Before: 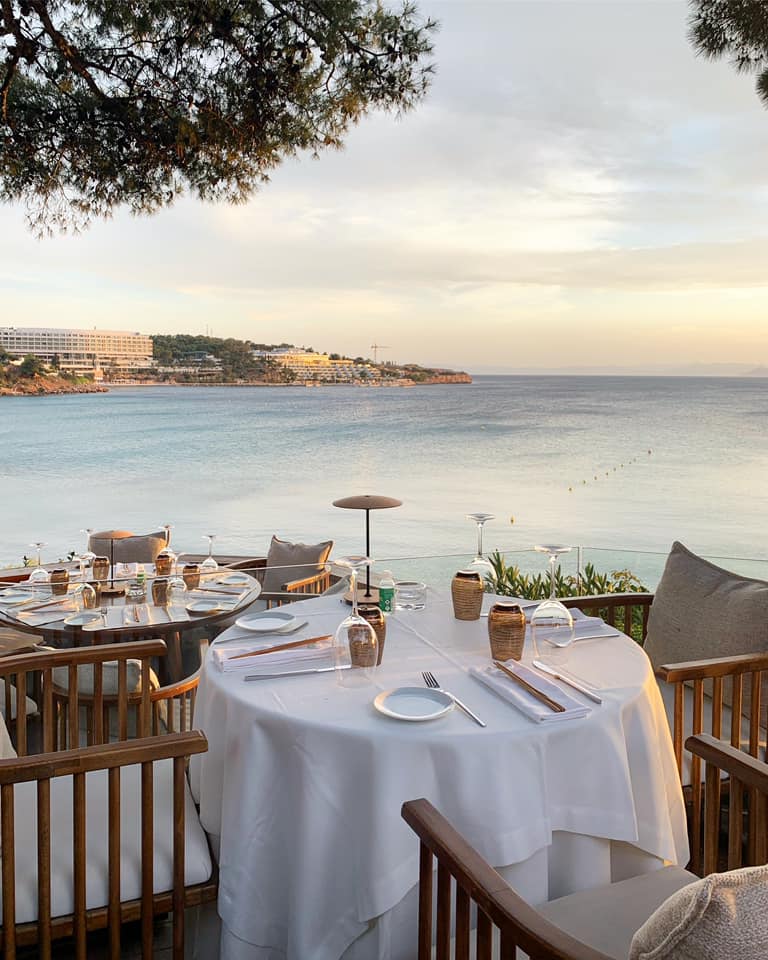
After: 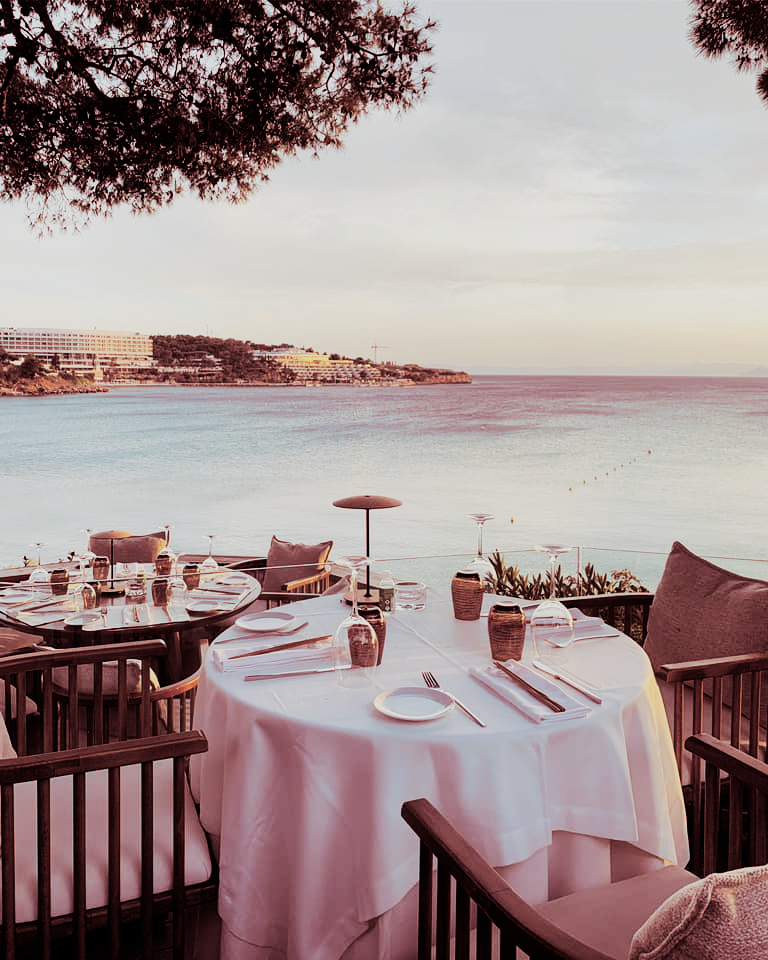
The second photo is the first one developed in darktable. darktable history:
sigmoid: contrast 1.7, skew -0.2, preserve hue 0%, red attenuation 0.1, red rotation 0.035, green attenuation 0.1, green rotation -0.017, blue attenuation 0.15, blue rotation -0.052, base primaries Rec2020
split-toning: highlights › saturation 0, balance -61.83
